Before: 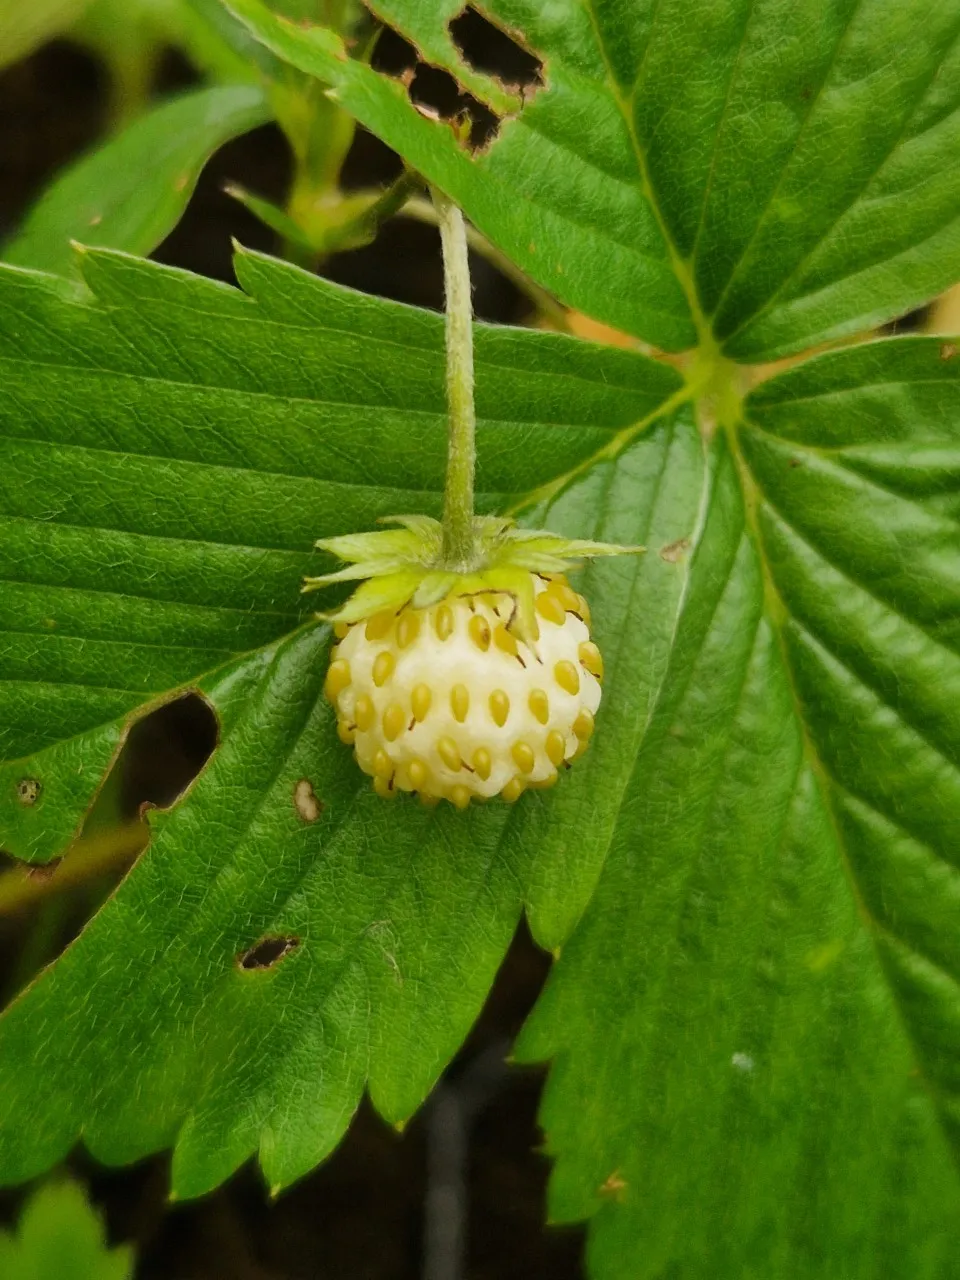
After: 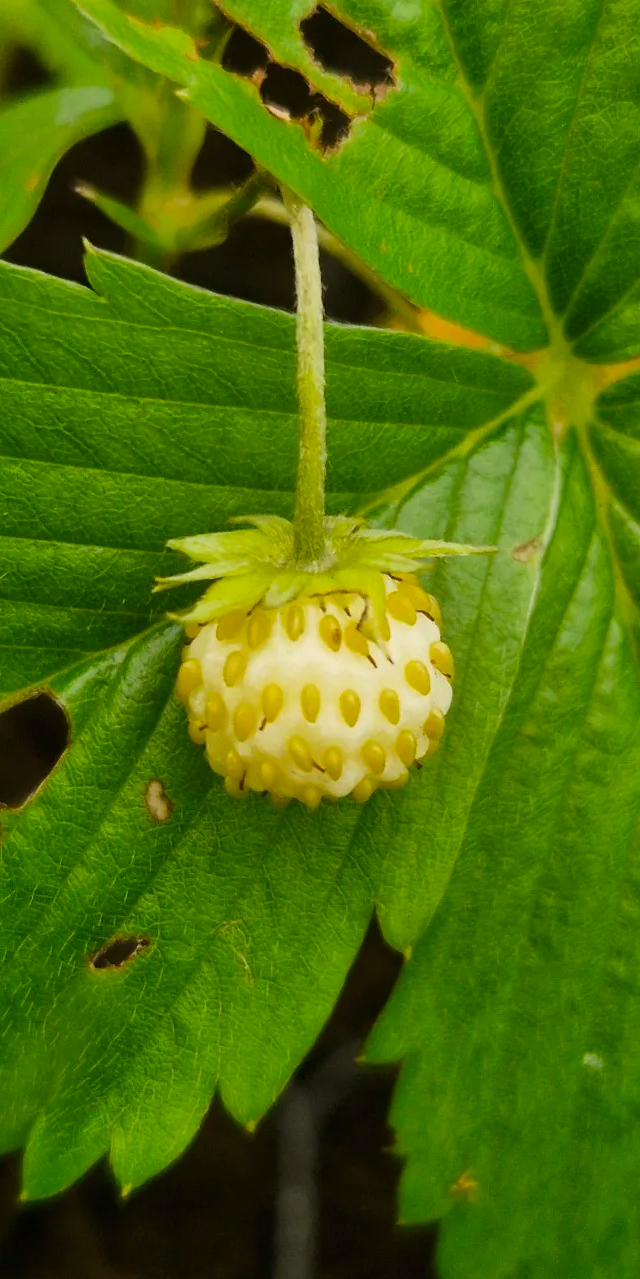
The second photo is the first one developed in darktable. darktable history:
crop and rotate: left 15.546%, right 17.787%
color calibration: output colorfulness [0, 0.315, 0, 0], x 0.341, y 0.355, temperature 5166 K
